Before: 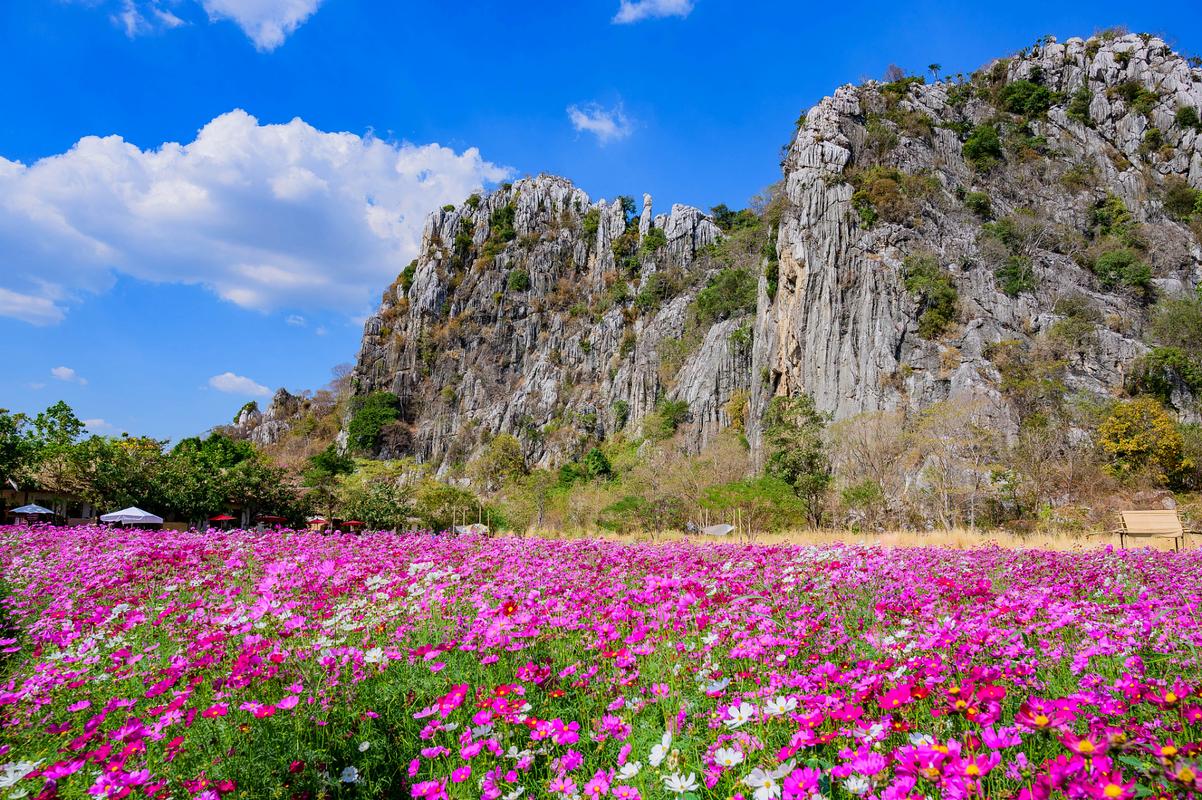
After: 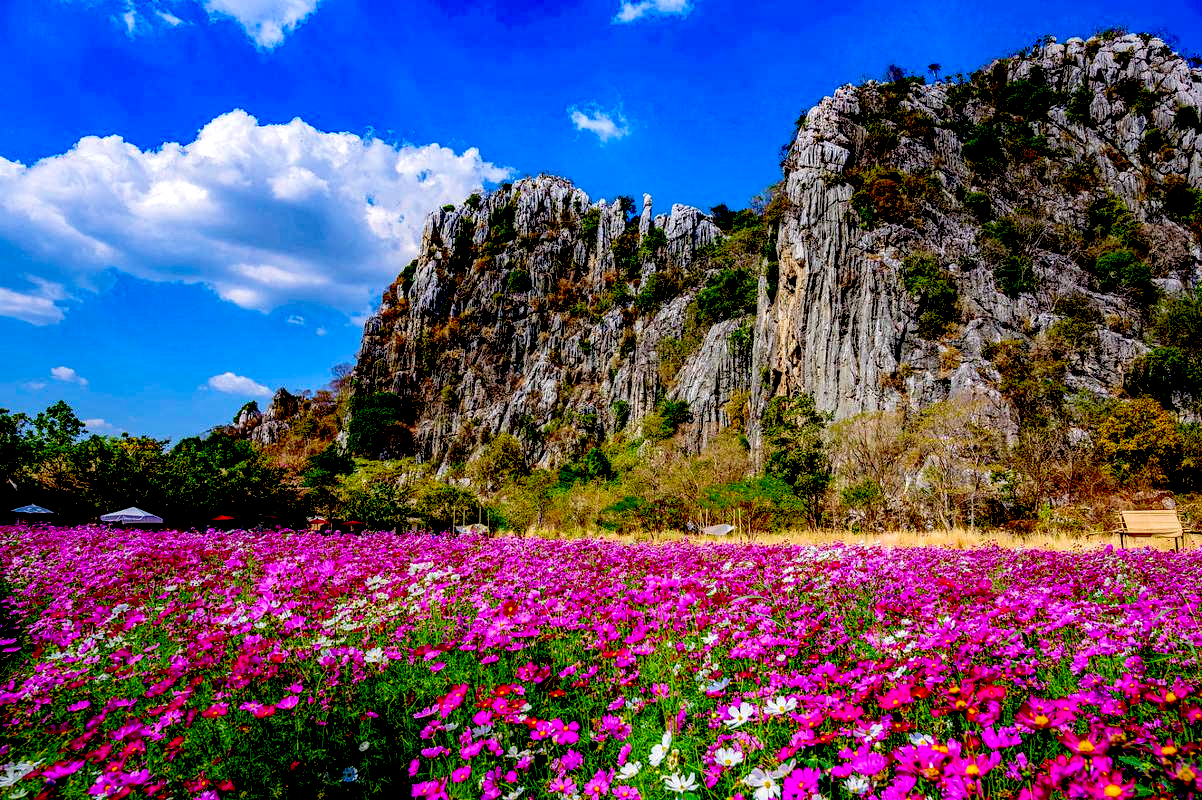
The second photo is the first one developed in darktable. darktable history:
local contrast: highlights 63%, detail 143%, midtone range 0.426
tone equalizer: -8 EV -0.431 EV, -7 EV -0.418 EV, -6 EV -0.294 EV, -5 EV -0.189 EV, -3 EV 0.215 EV, -2 EV 0.336 EV, -1 EV 0.377 EV, +0 EV 0.416 EV
velvia: on, module defaults
exposure: black level correction 0.1, exposure -0.092 EV, compensate exposure bias true, compensate highlight preservation false
haze removal: compatibility mode true, adaptive false
